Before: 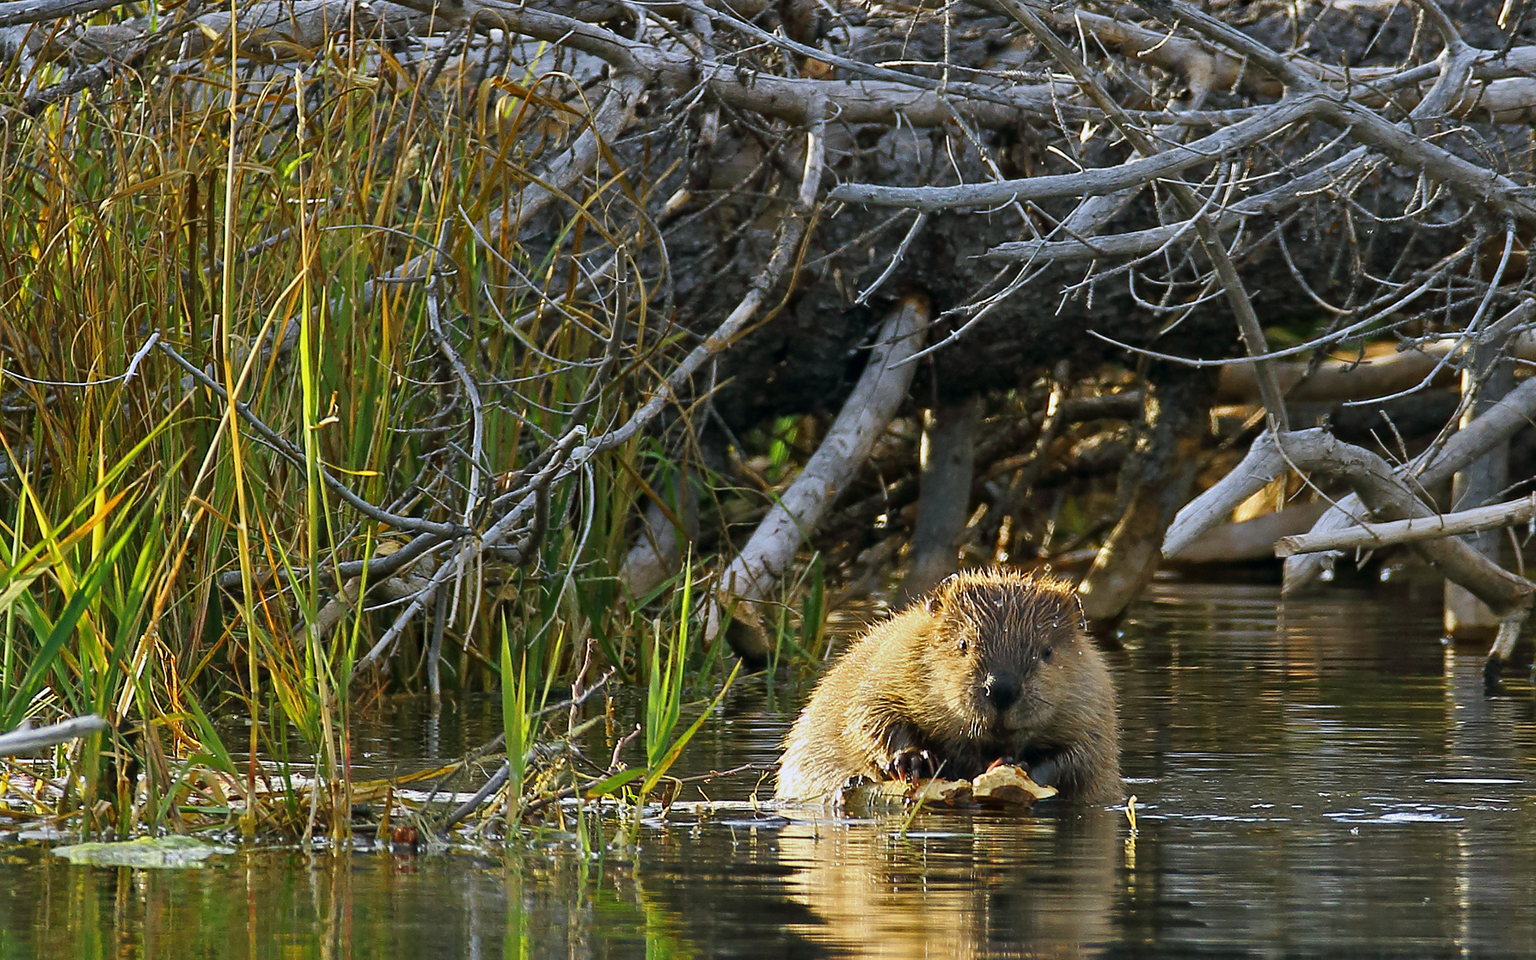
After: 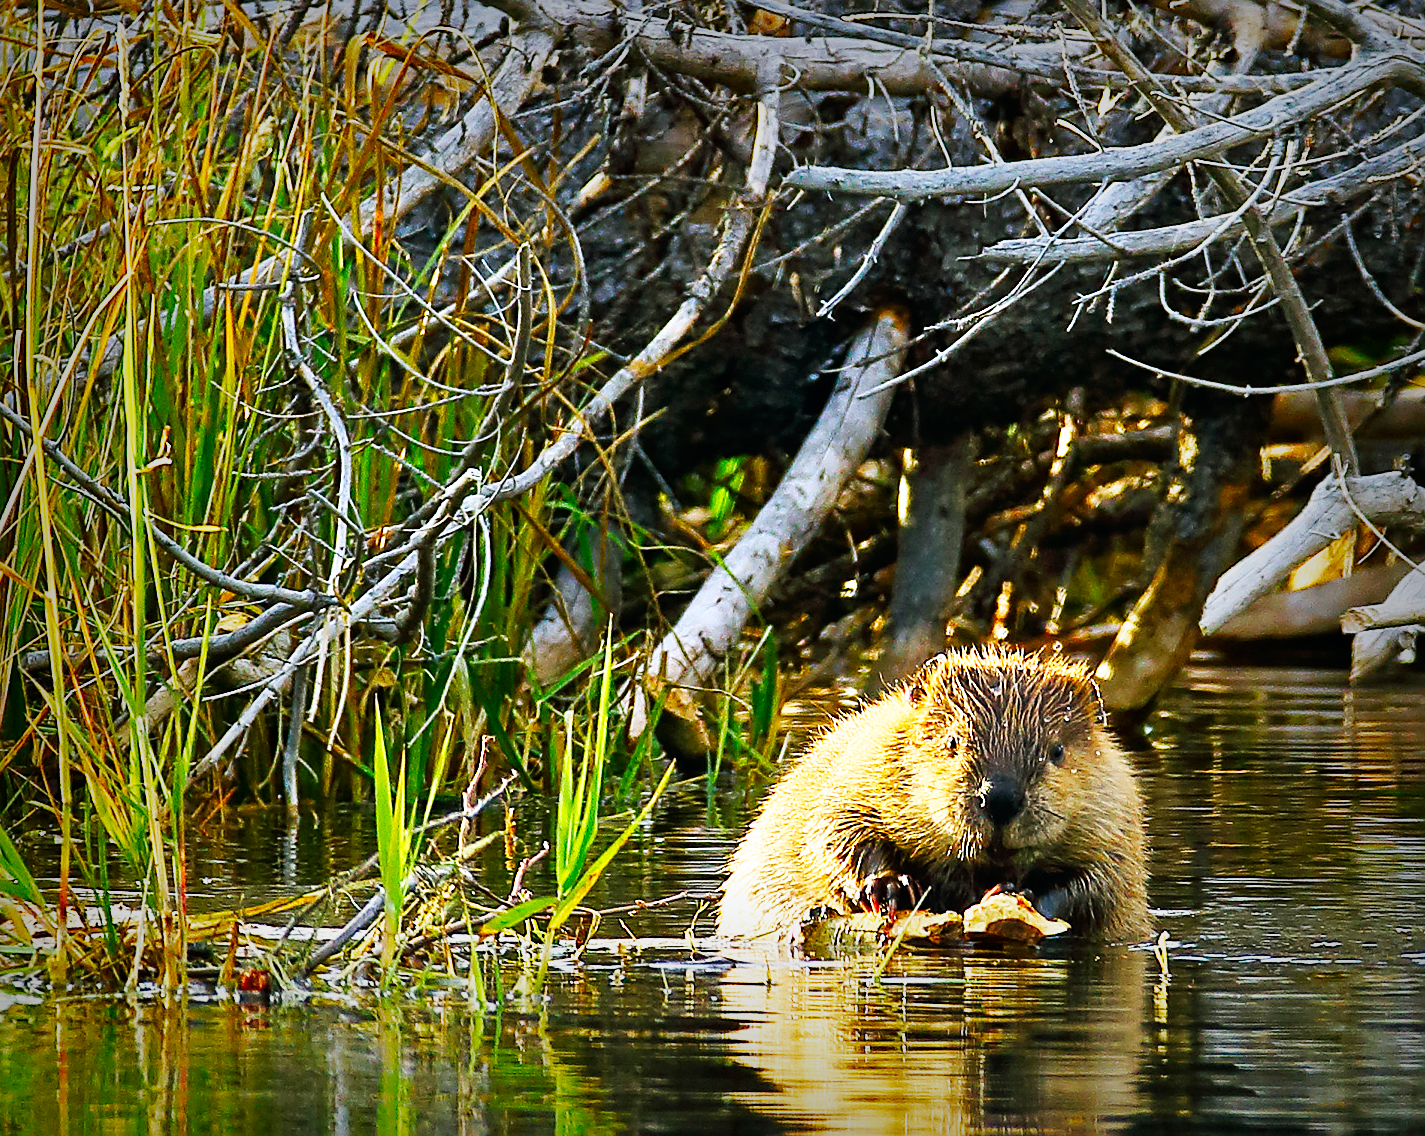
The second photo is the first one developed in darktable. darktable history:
base curve: curves: ch0 [(0, 0) (0.007, 0.004) (0.027, 0.03) (0.046, 0.07) (0.207, 0.54) (0.442, 0.872) (0.673, 0.972) (1, 1)], preserve colors none
color correction: saturation 1.32
sharpen: on, module defaults
crop and rotate: left 13.15%, top 5.251%, right 12.609%
vignetting: fall-off start 53.2%, brightness -0.594, saturation 0, automatic ratio true, width/height ratio 1.313, shape 0.22, unbound false
exposure: exposure -0.021 EV, compensate highlight preservation false
tone curve: curves: ch0 [(0, 0) (0.003, 0.003) (0.011, 0.011) (0.025, 0.024) (0.044, 0.043) (0.069, 0.068) (0.1, 0.098) (0.136, 0.133) (0.177, 0.174) (0.224, 0.22) (0.277, 0.272) (0.335, 0.329) (0.399, 0.391) (0.468, 0.459) (0.543, 0.545) (0.623, 0.625) (0.709, 0.711) (0.801, 0.802) (0.898, 0.898) (1, 1)], preserve colors none
